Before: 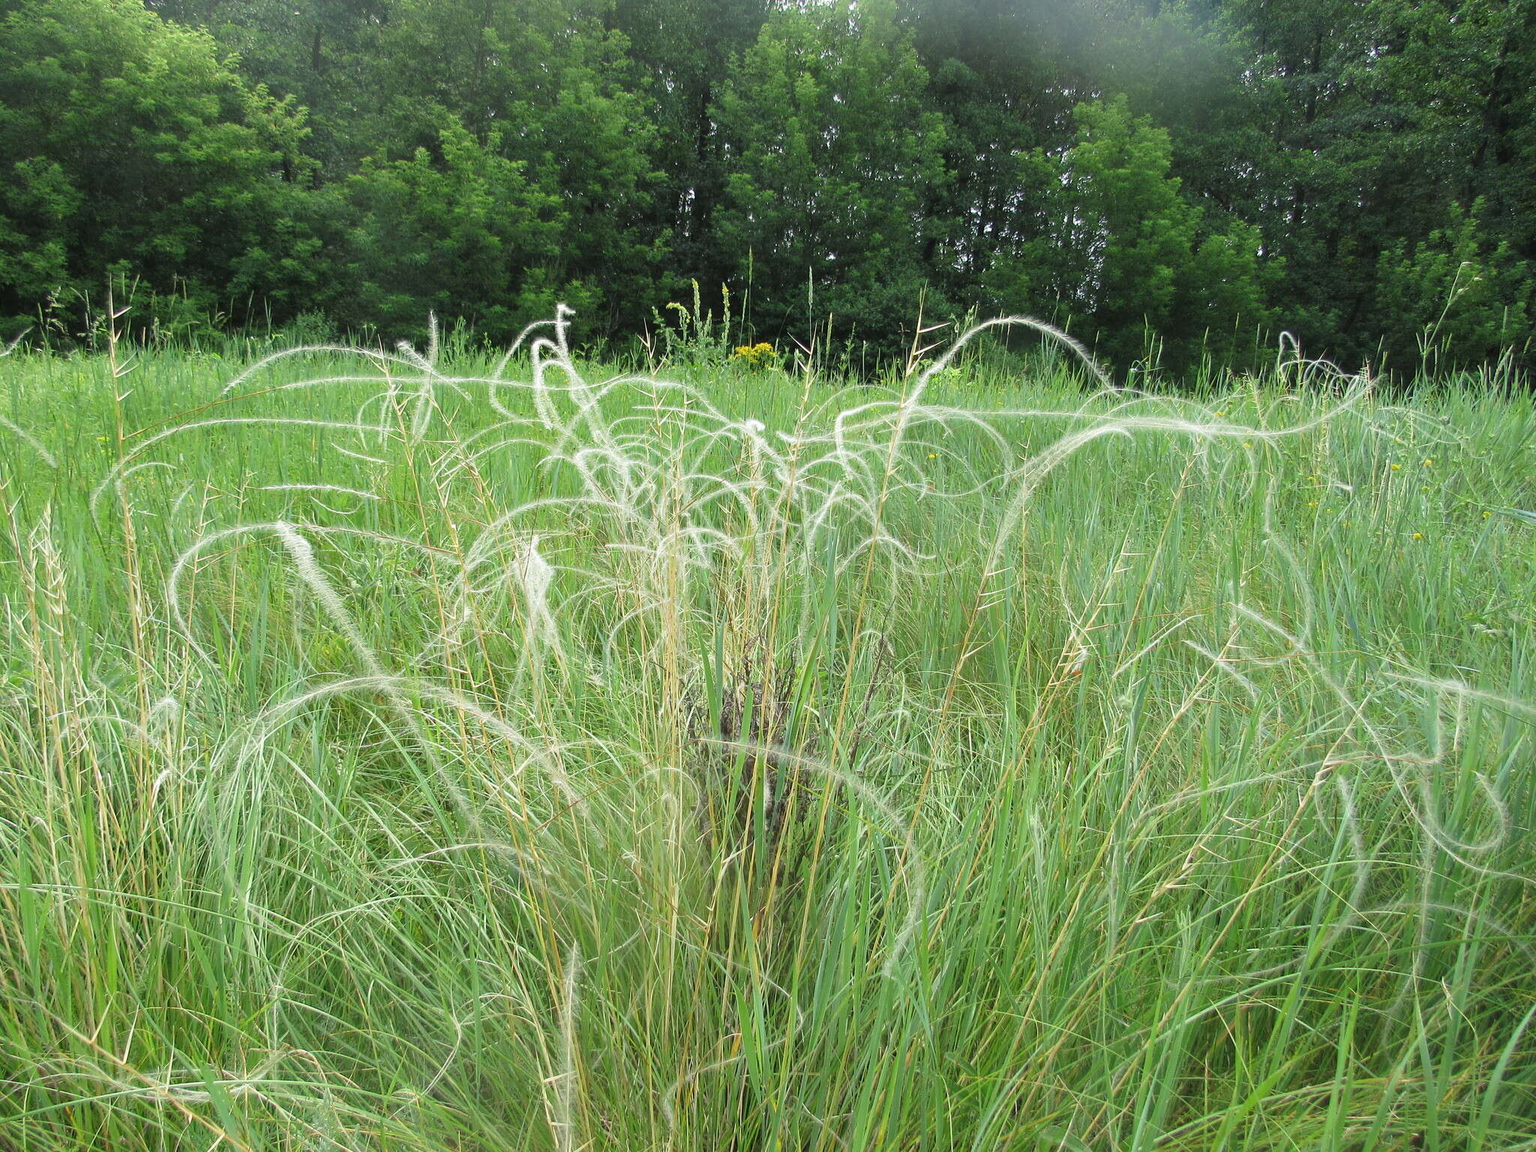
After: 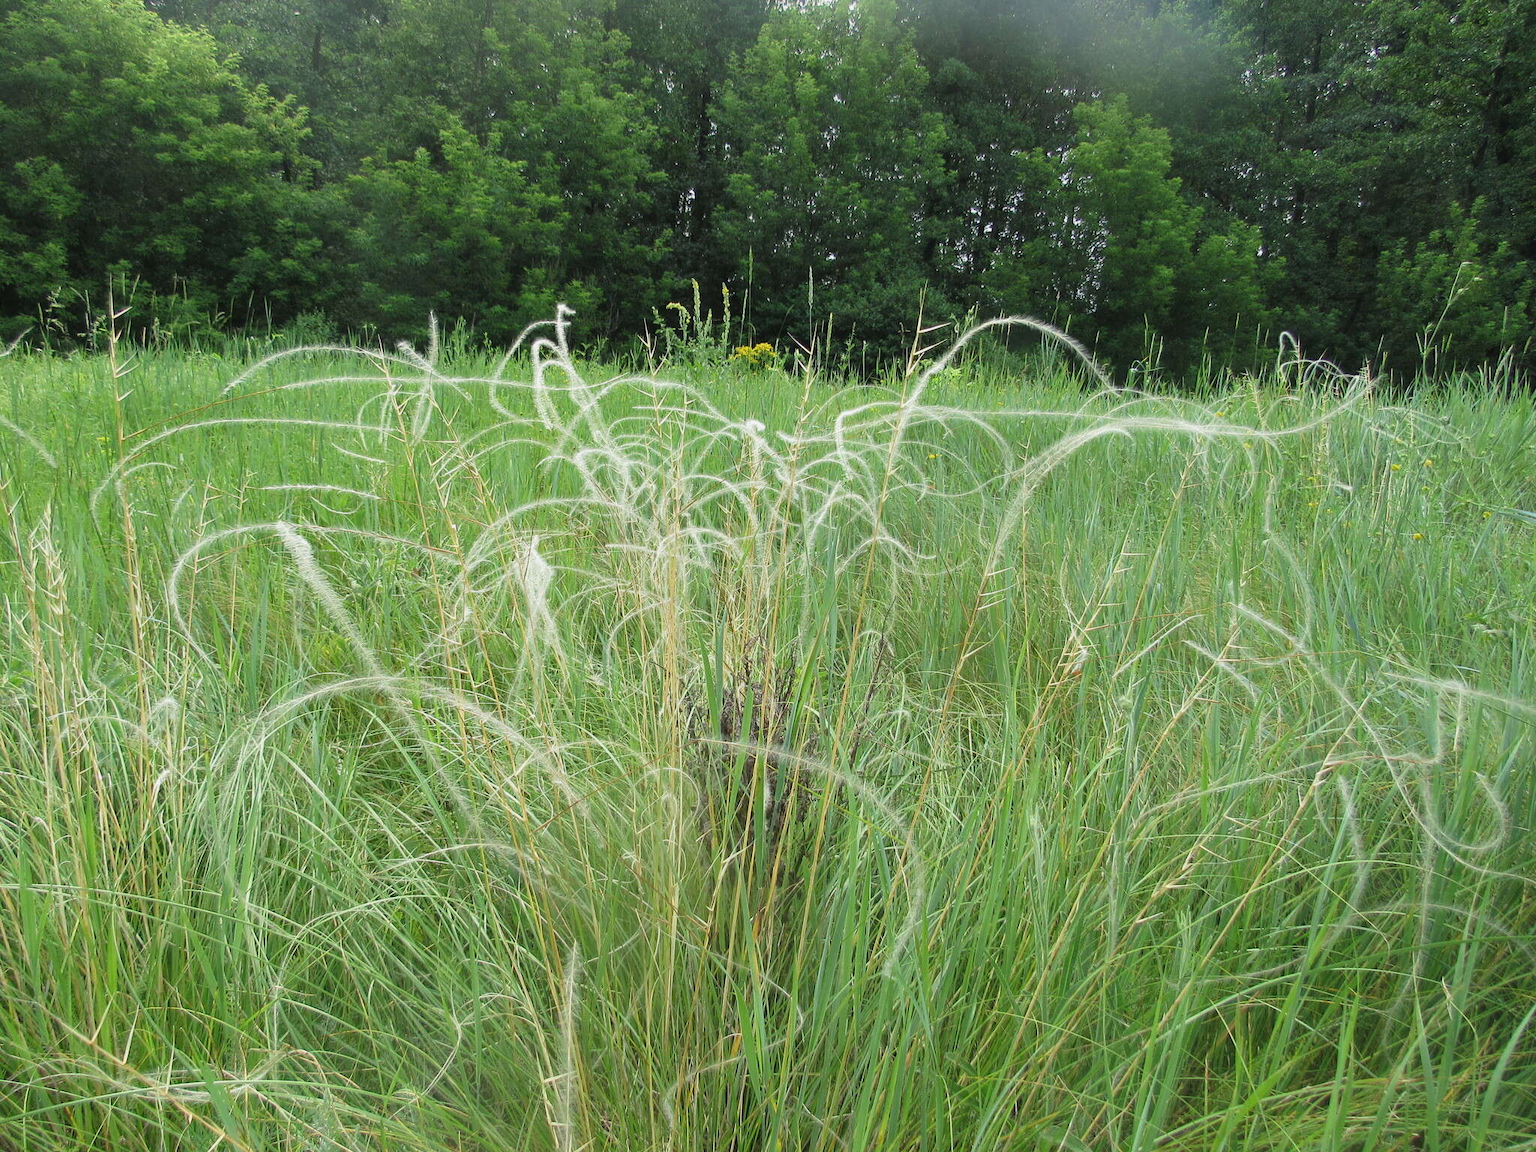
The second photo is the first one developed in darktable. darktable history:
exposure: exposure -0.141 EV, compensate highlight preservation false
